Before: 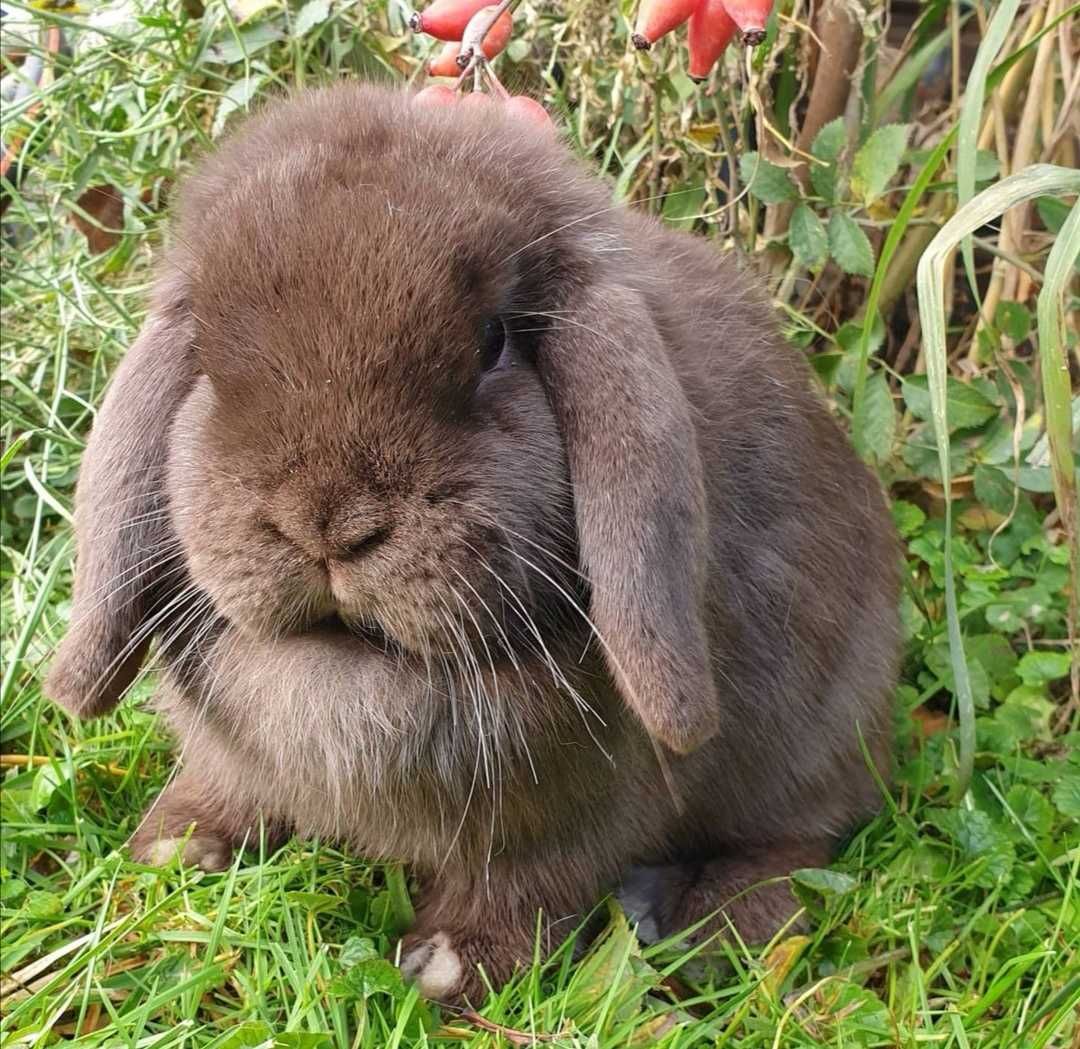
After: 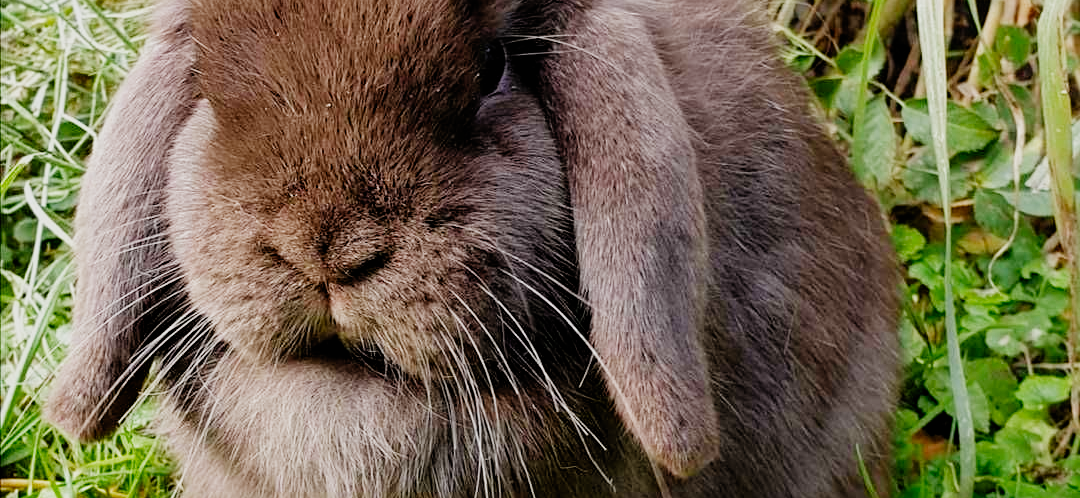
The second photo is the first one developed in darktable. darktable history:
crop and rotate: top 26.327%, bottom 26.198%
filmic rgb: black relative exposure -5.03 EV, white relative exposure 3.97 EV, hardness 2.91, contrast 1.301, preserve chrominance no, color science v5 (2021)
sharpen: amount 0.2
